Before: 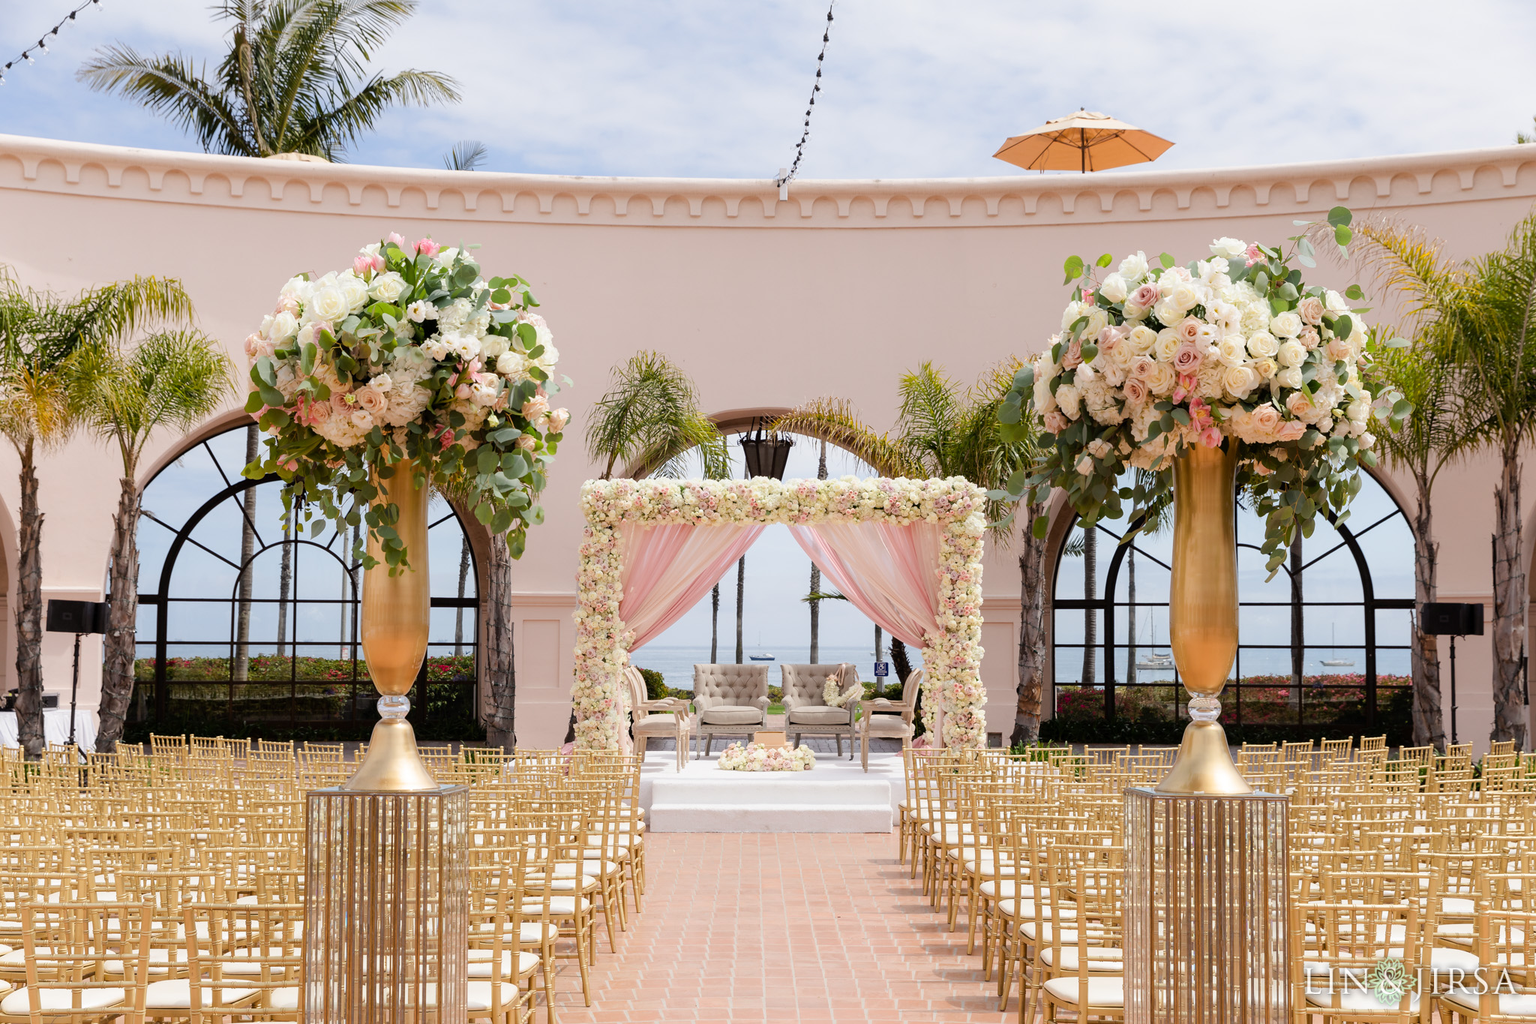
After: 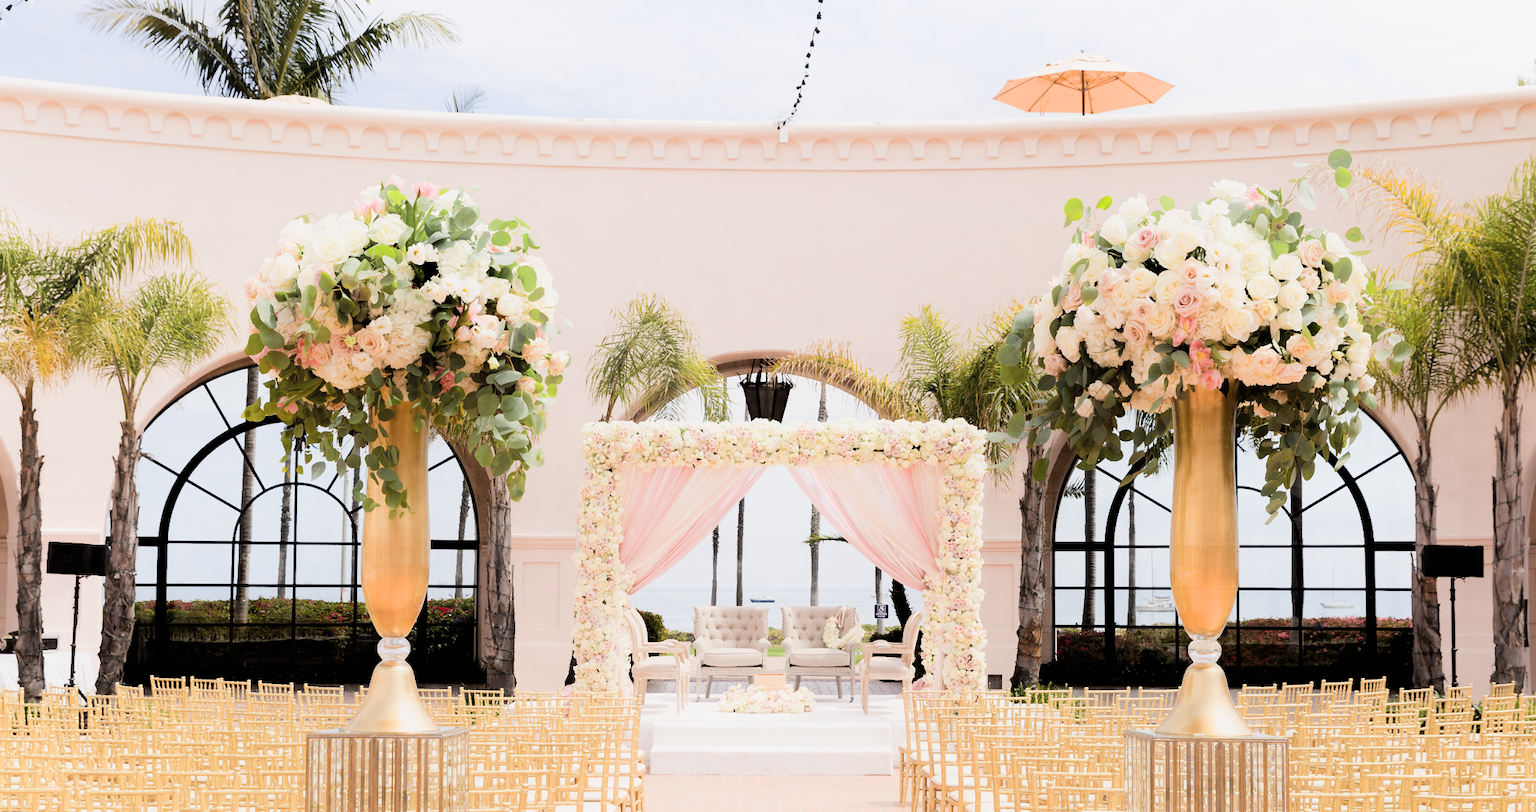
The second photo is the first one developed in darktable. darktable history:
contrast equalizer: octaves 7, y [[0.6 ×6], [0.55 ×6], [0 ×6], [0 ×6], [0 ×6]], mix -1
exposure: exposure 0.64 EV, compensate highlight preservation false
crop and rotate: top 5.667%, bottom 14.937%
filmic rgb: black relative exposure -5 EV, white relative exposure 3.5 EV, hardness 3.19, contrast 1.4, highlights saturation mix -50%
